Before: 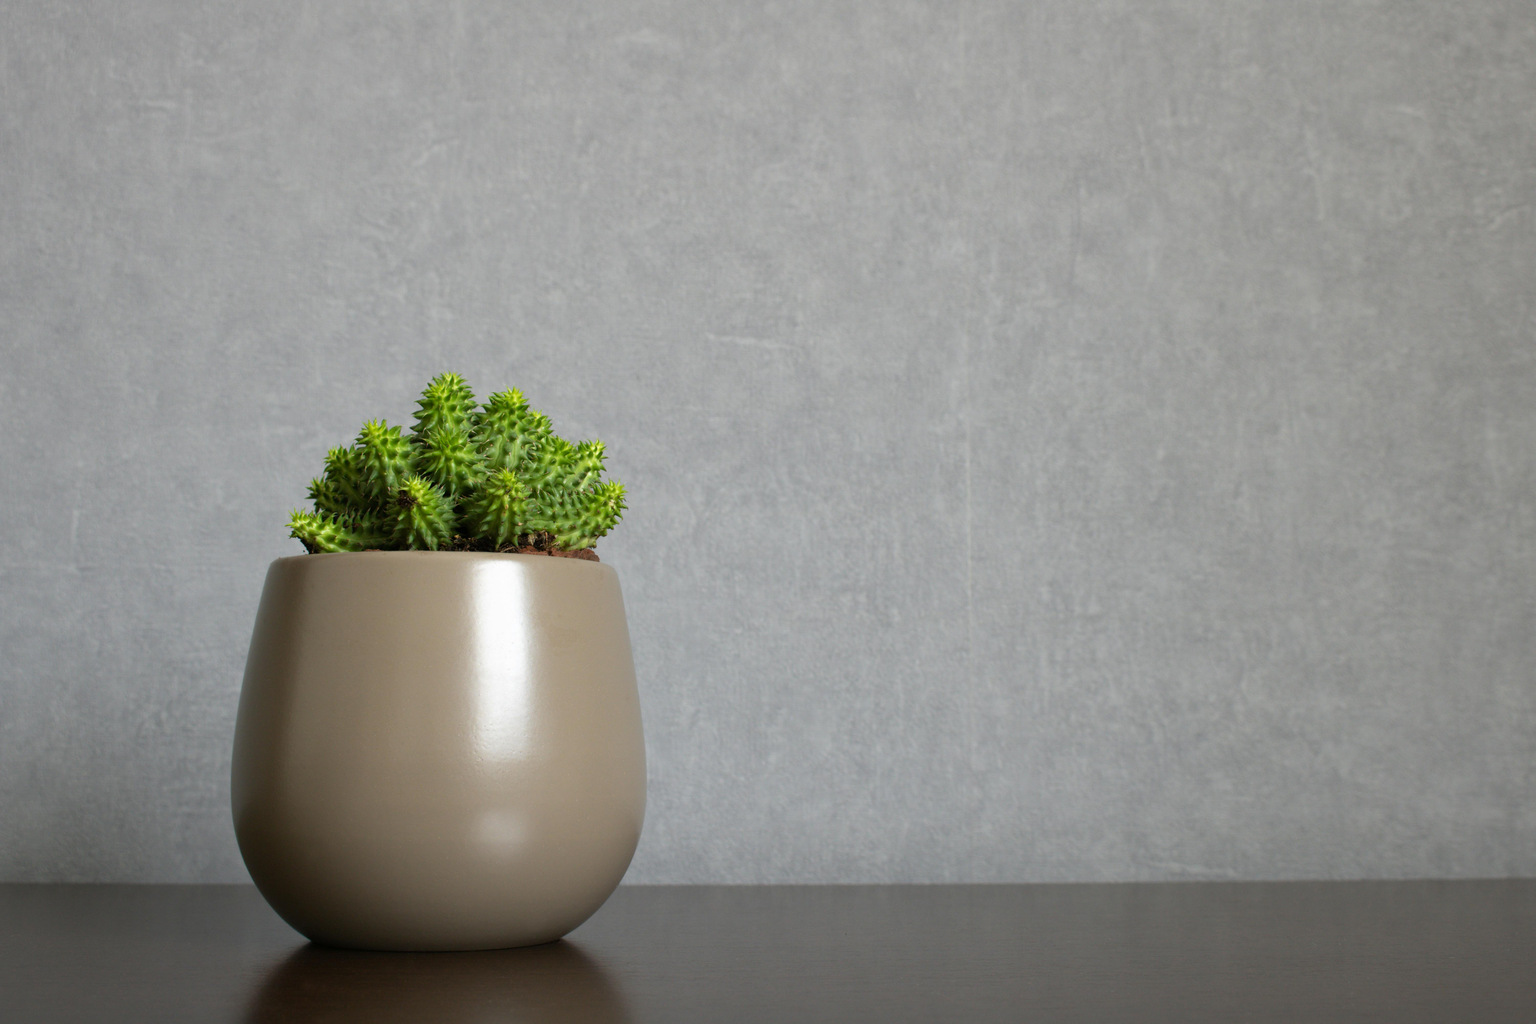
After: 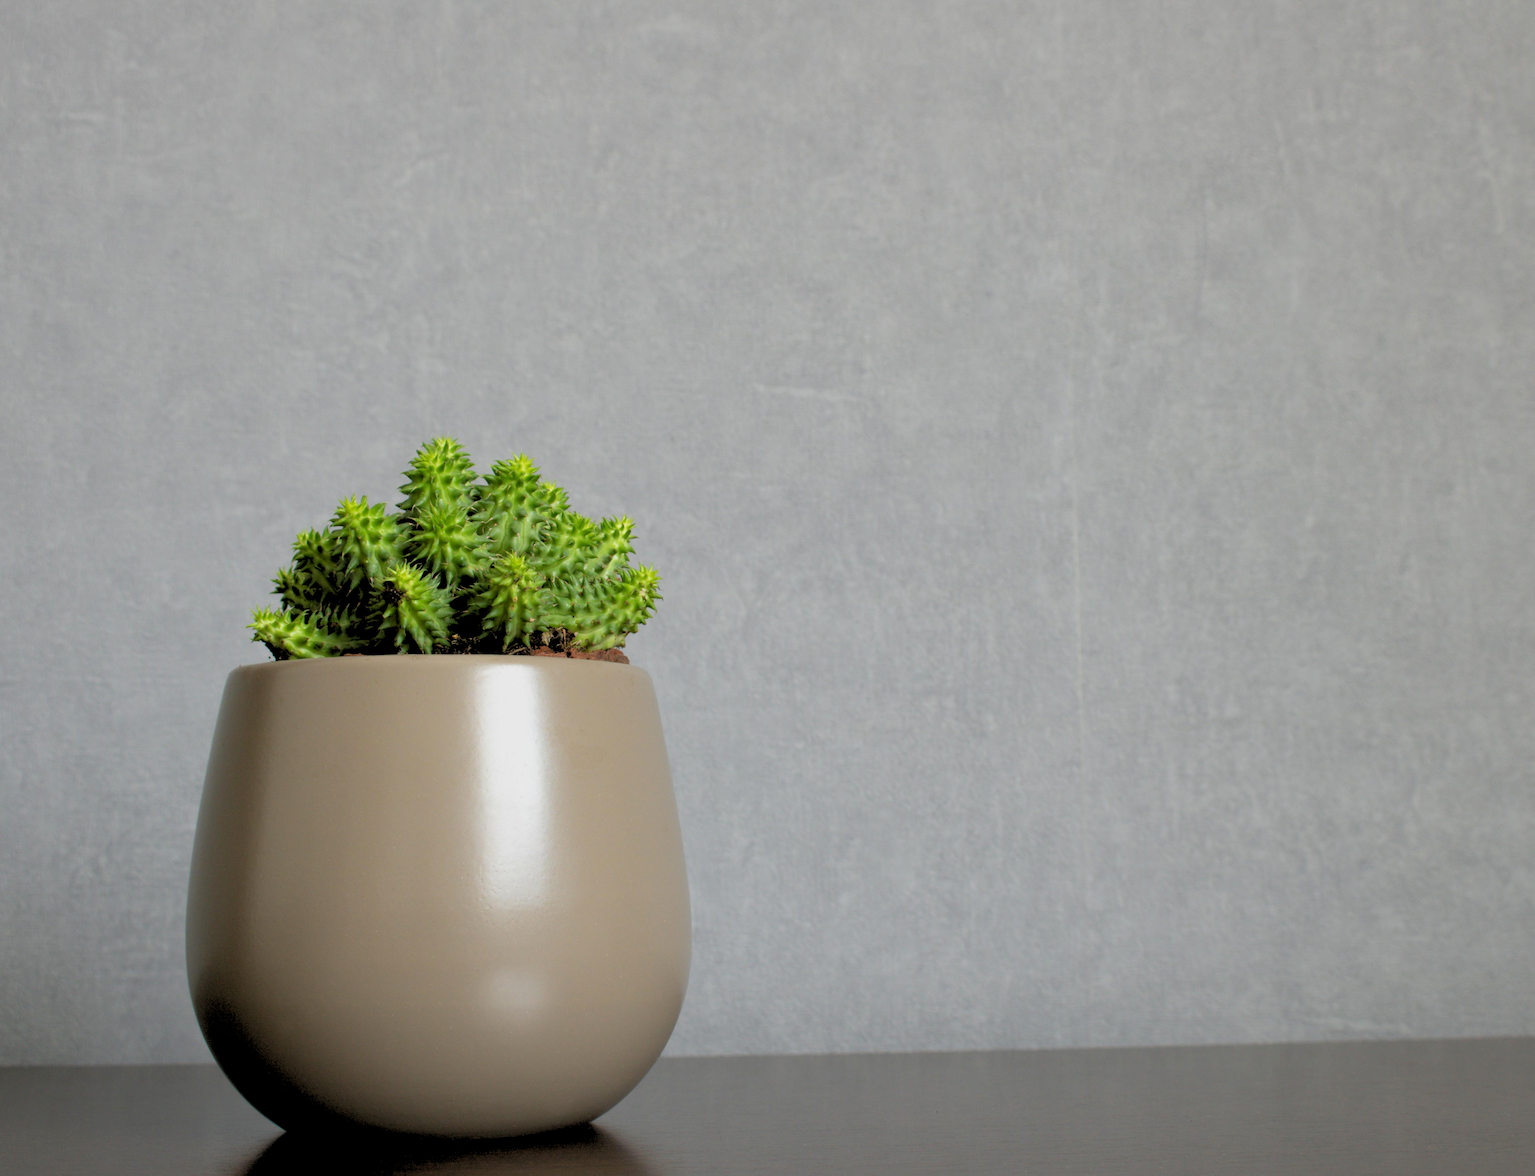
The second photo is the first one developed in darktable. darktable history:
rgb levels: preserve colors sum RGB, levels [[0.038, 0.433, 0.934], [0, 0.5, 1], [0, 0.5, 1]]
crop and rotate: angle 1°, left 4.281%, top 0.642%, right 11.383%, bottom 2.486%
